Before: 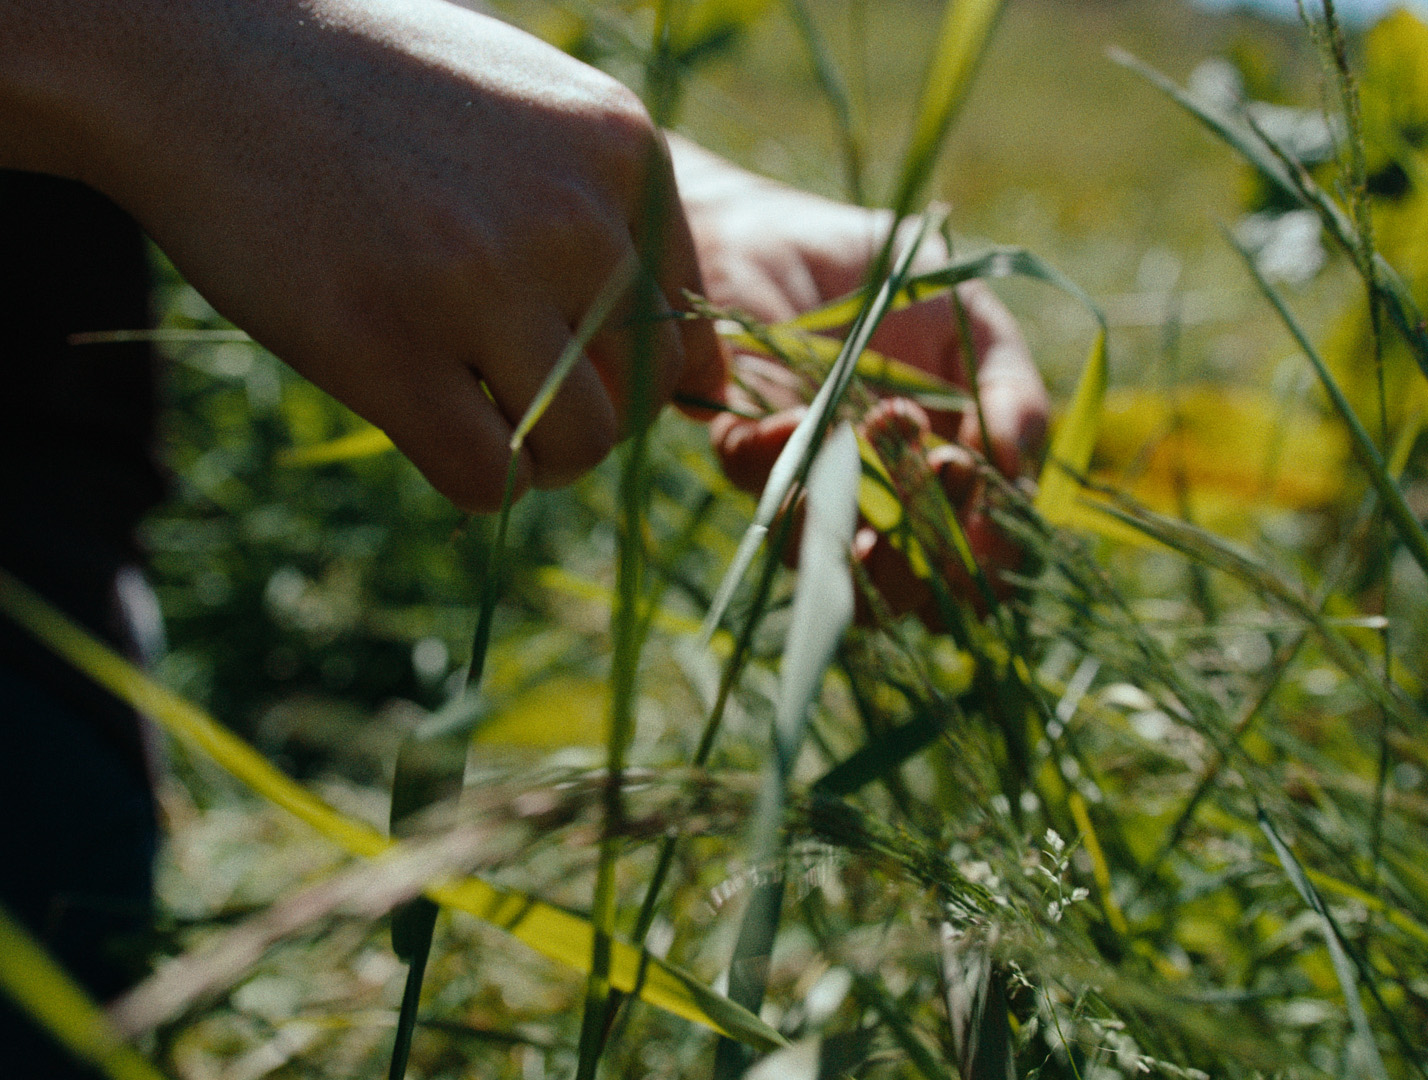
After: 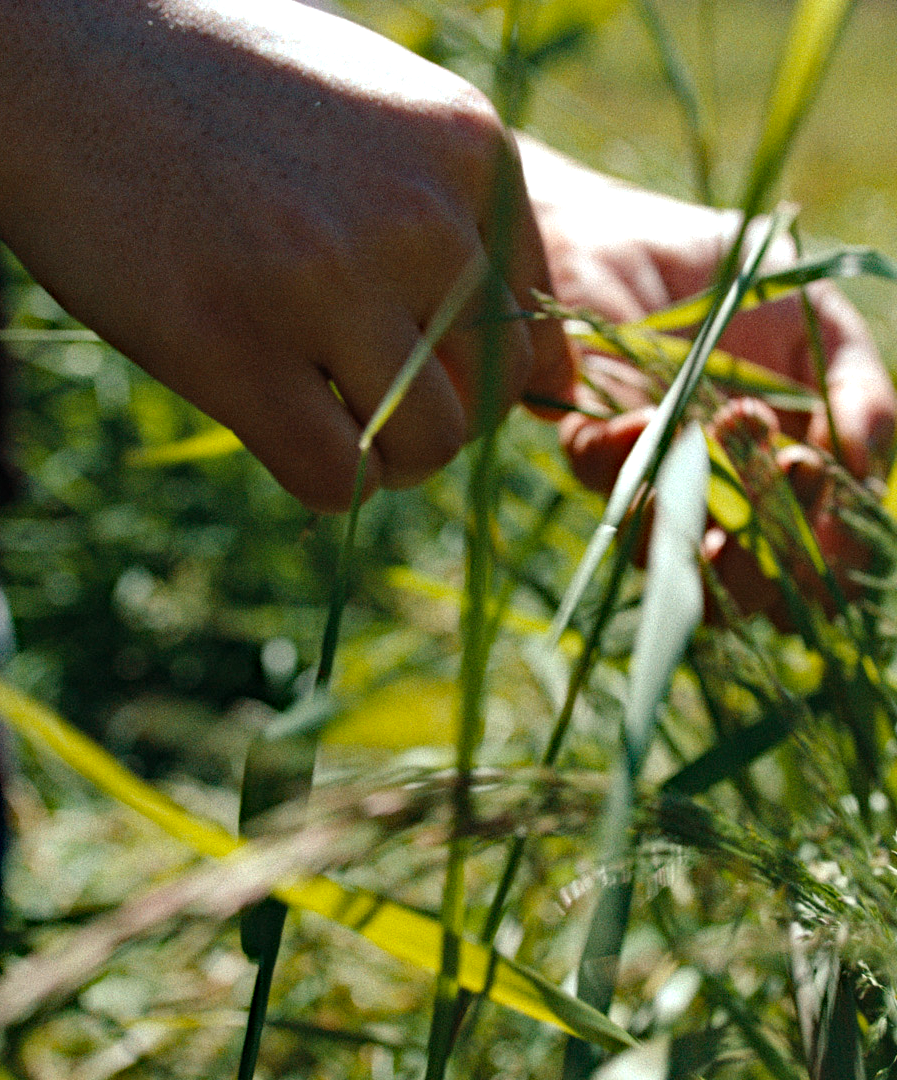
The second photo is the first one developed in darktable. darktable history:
exposure: exposure 0.657 EV, compensate highlight preservation false
crop: left 10.644%, right 26.528%
haze removal: strength 0.29, distance 0.25, compatibility mode true, adaptive false
